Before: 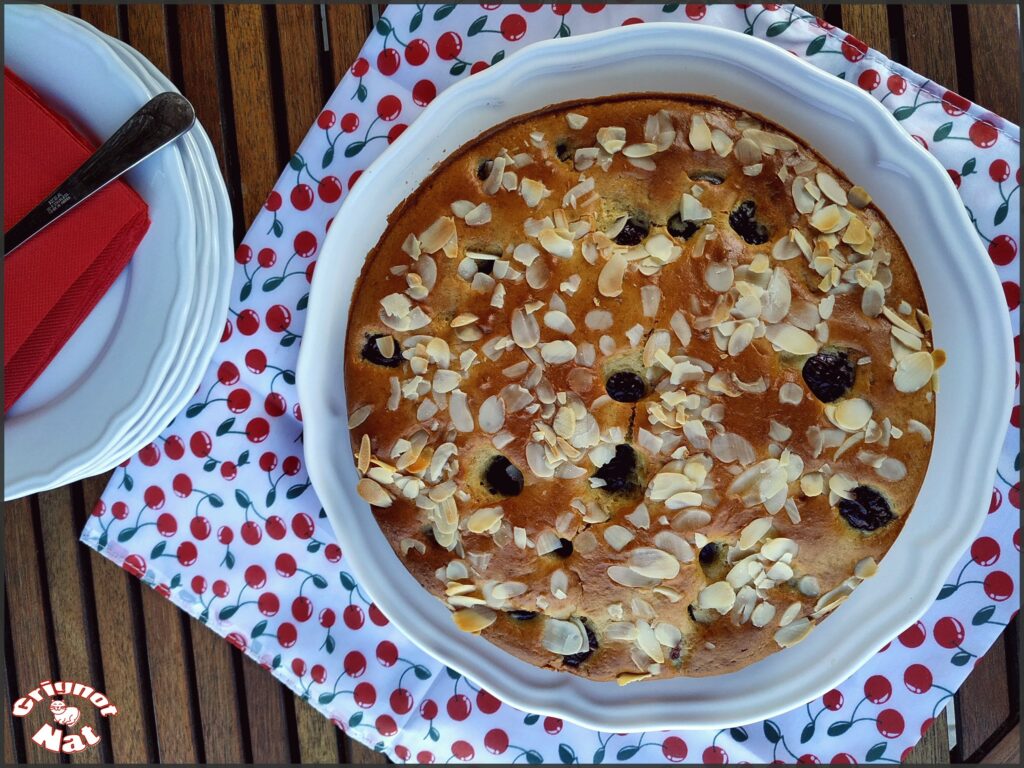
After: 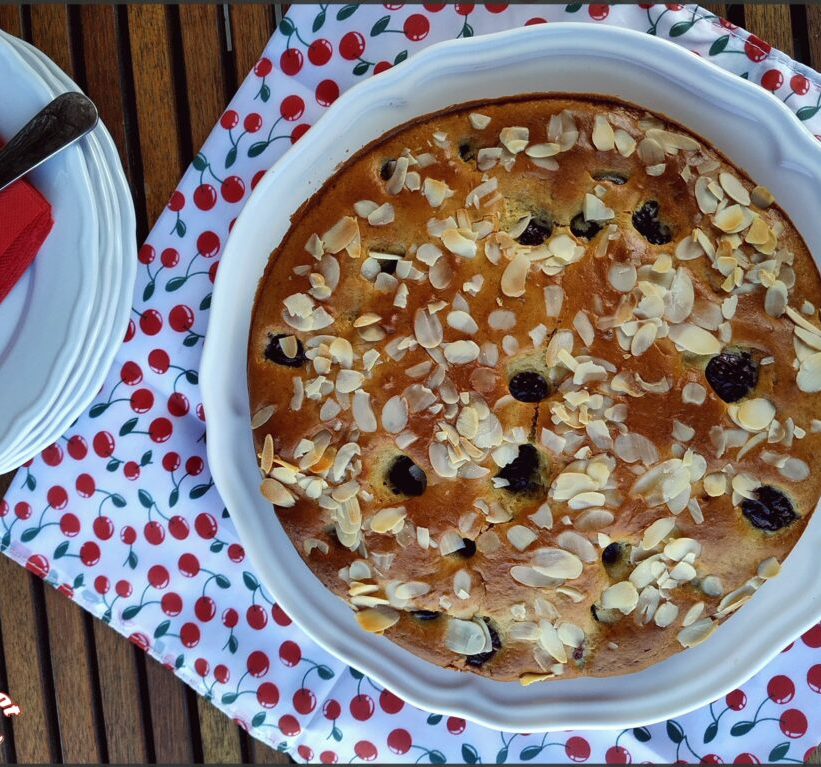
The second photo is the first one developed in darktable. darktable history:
crop and rotate: left 9.564%, right 10.252%
